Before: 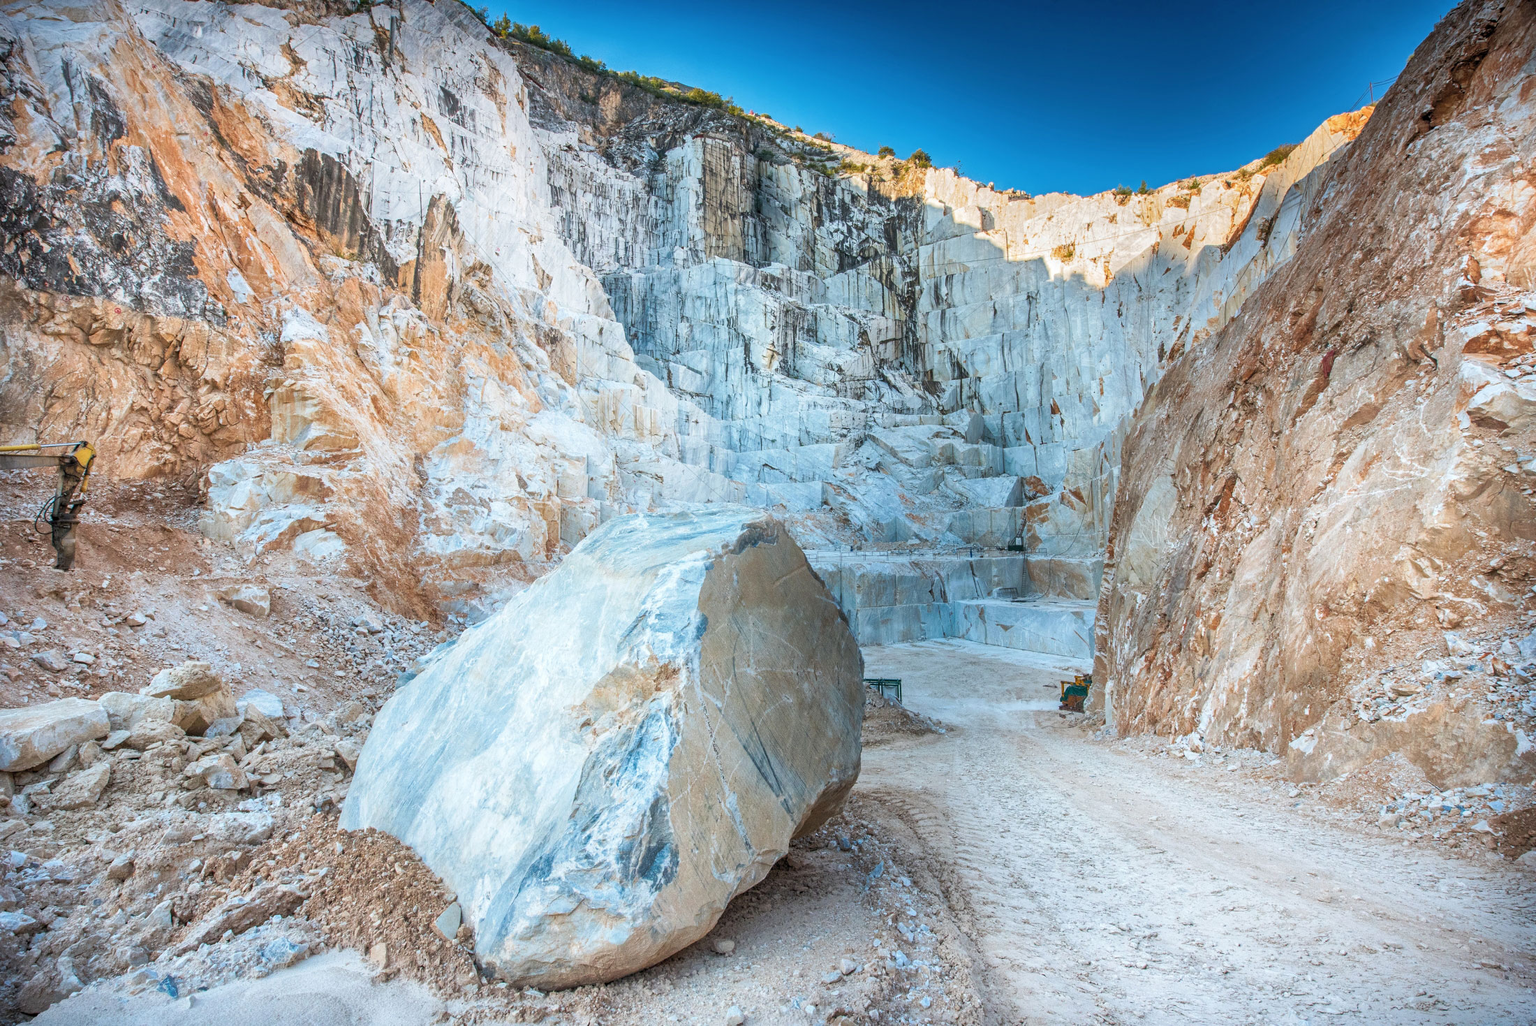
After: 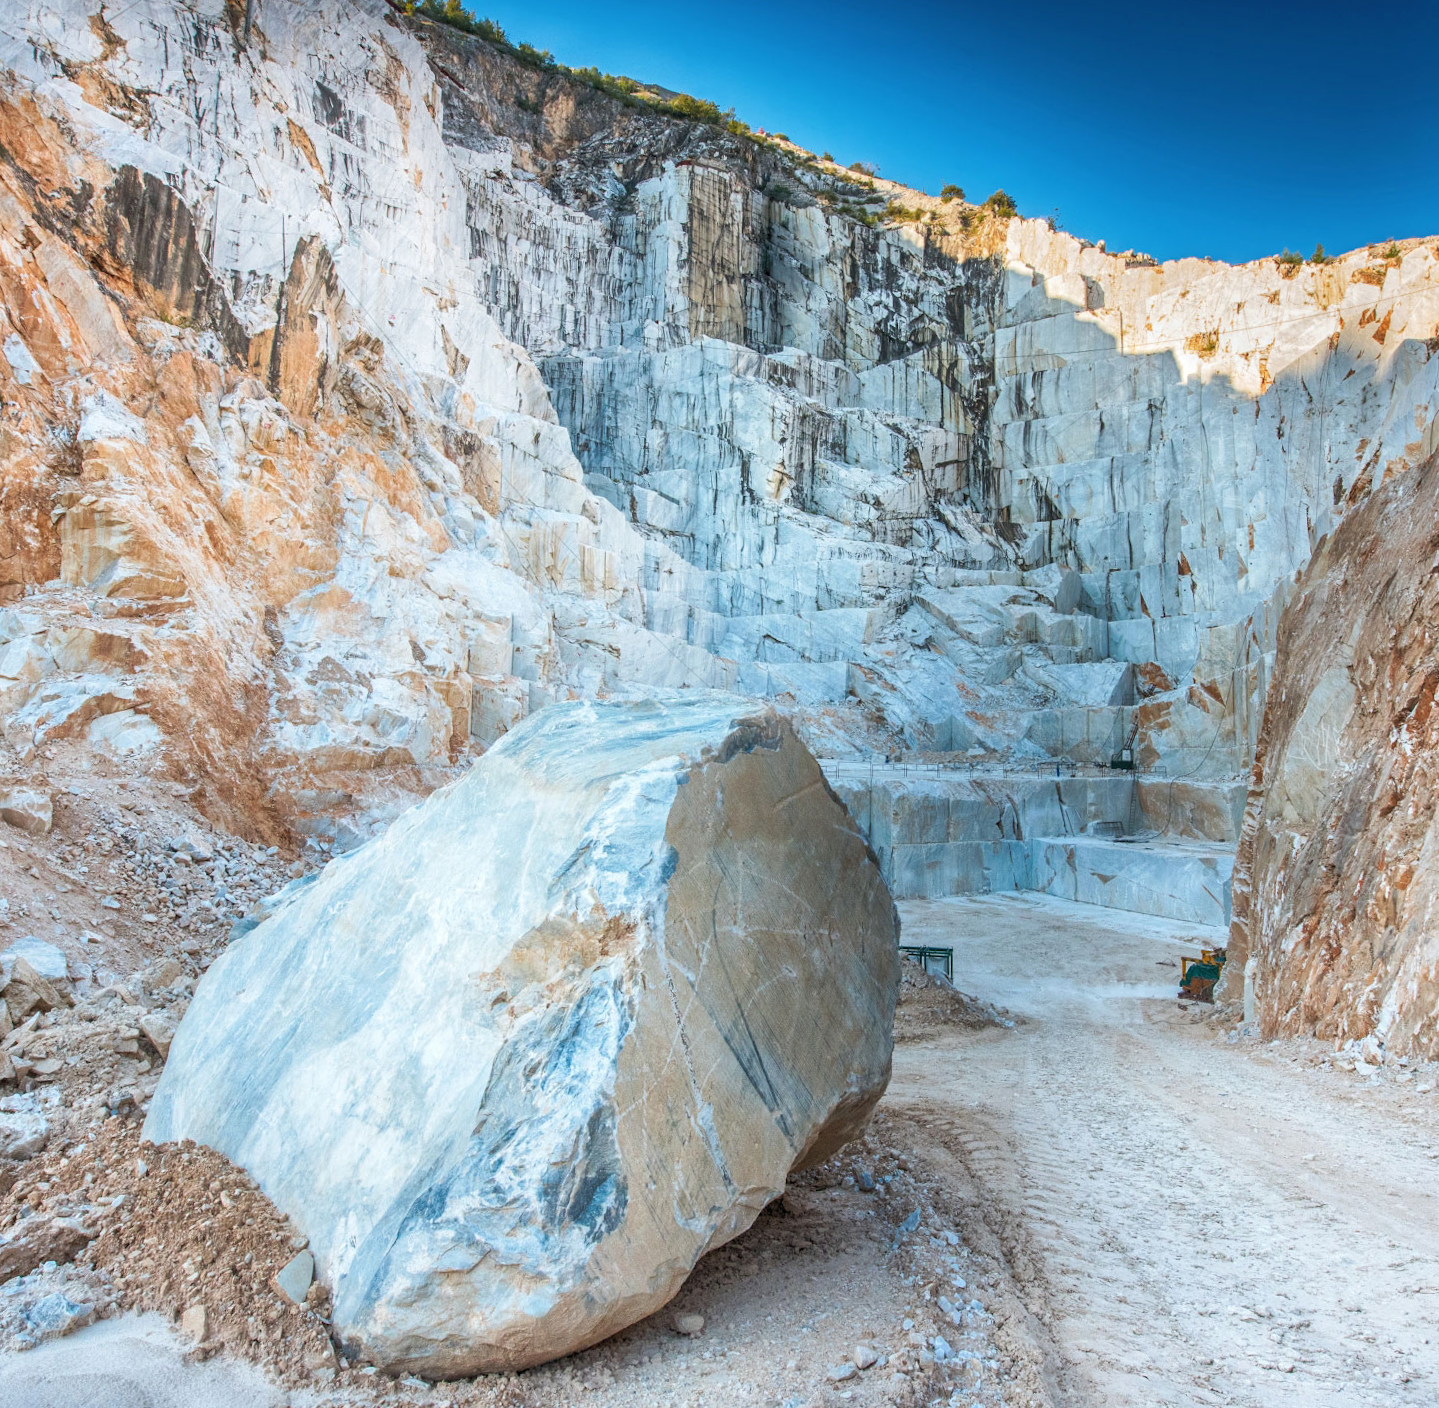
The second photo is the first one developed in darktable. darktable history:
crop and rotate: left 14.436%, right 18.898%
rotate and perspective: rotation 1.57°, crop left 0.018, crop right 0.982, crop top 0.039, crop bottom 0.961
